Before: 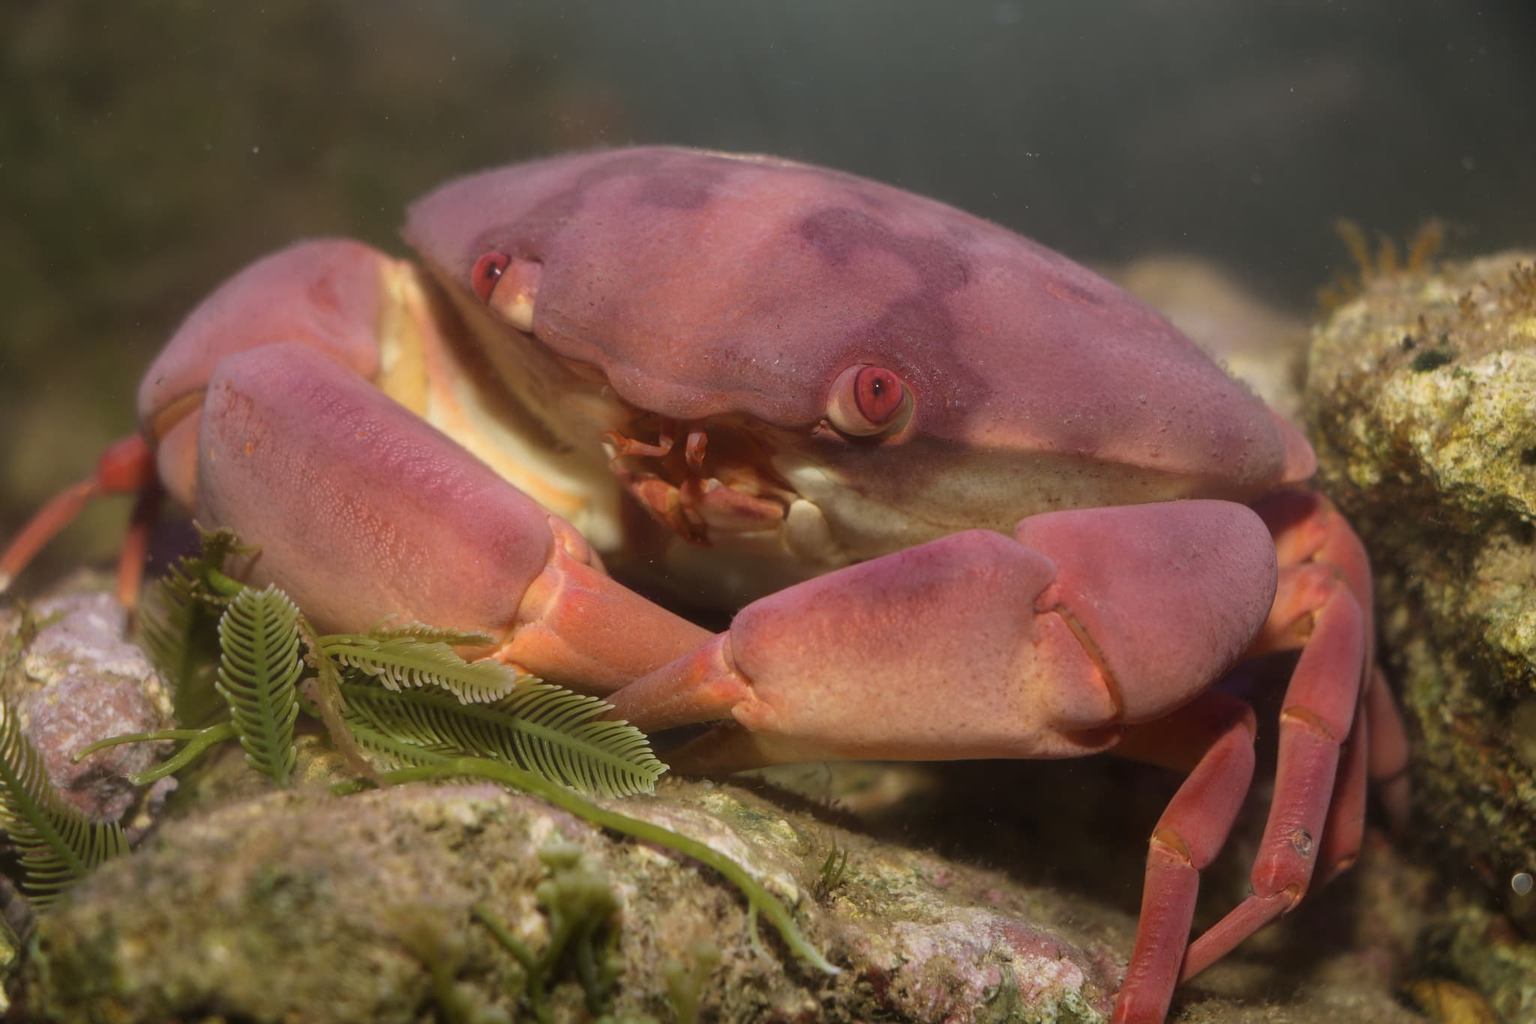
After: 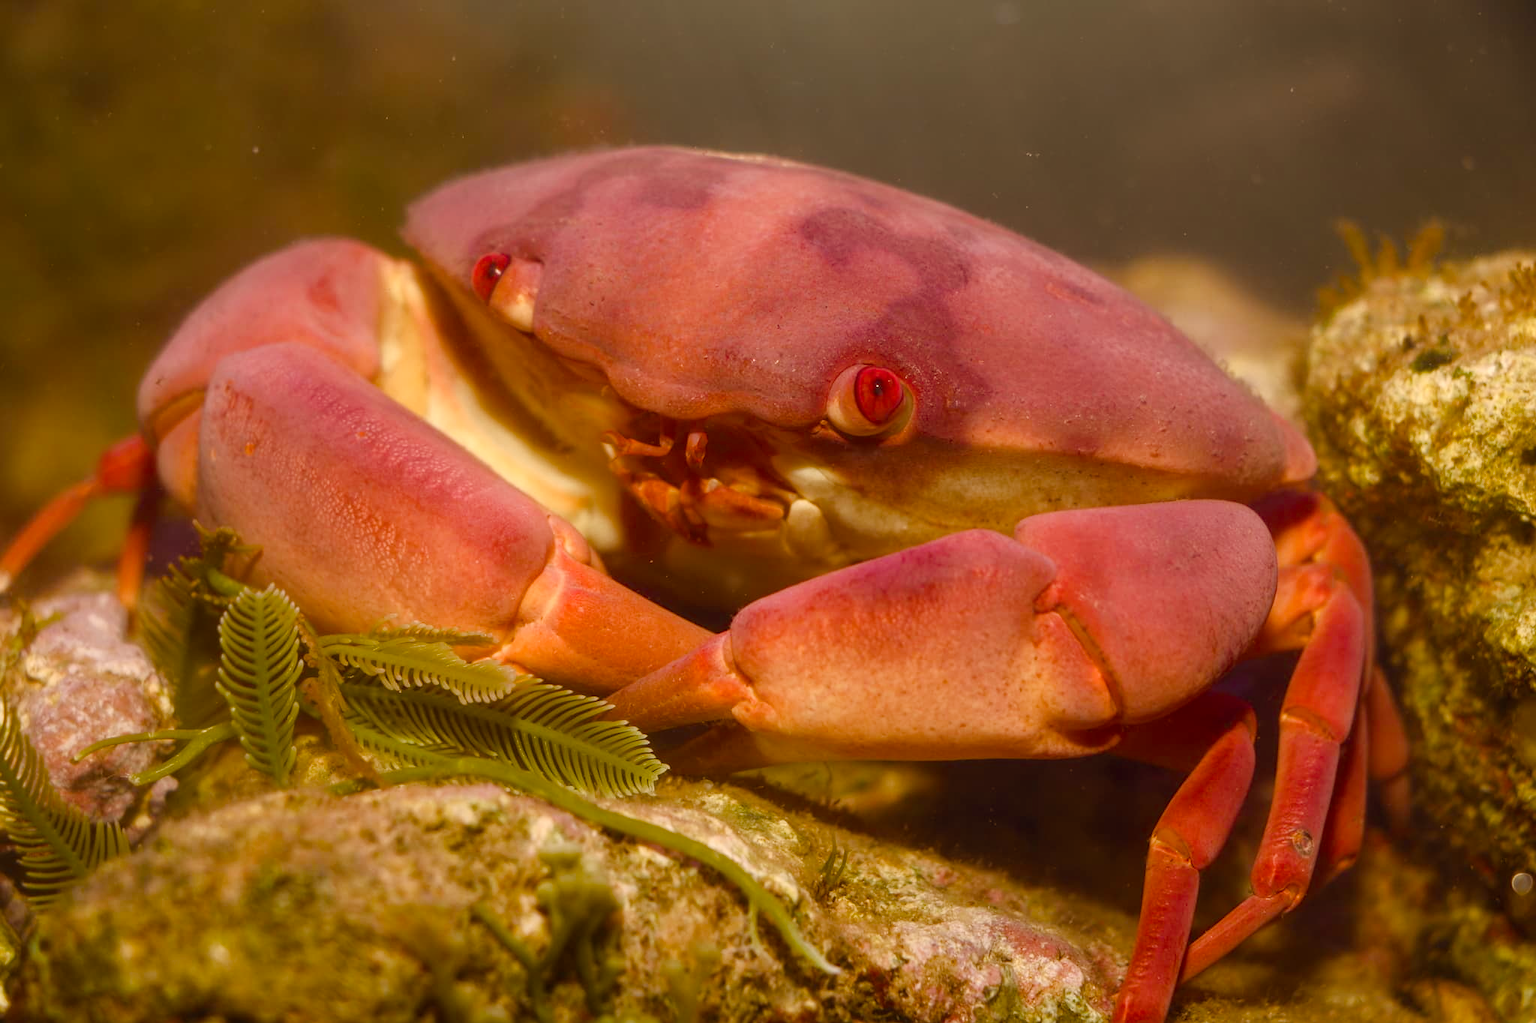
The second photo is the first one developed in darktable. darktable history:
local contrast: highlights 101%, shadows 101%, detail 119%, midtone range 0.2
color balance rgb: power › luminance 9.821%, power › chroma 2.829%, power › hue 58.95°, highlights gain › luminance 6.277%, highlights gain › chroma 1.243%, highlights gain › hue 87.47°, global offset › chroma 0.056%, global offset › hue 254.13°, perceptual saturation grading › global saturation 0.04%, perceptual saturation grading › highlights -17.364%, perceptual saturation grading › mid-tones 33.581%, perceptual saturation grading › shadows 50.305%
color correction: highlights a* 5.93, highlights b* 4.84
